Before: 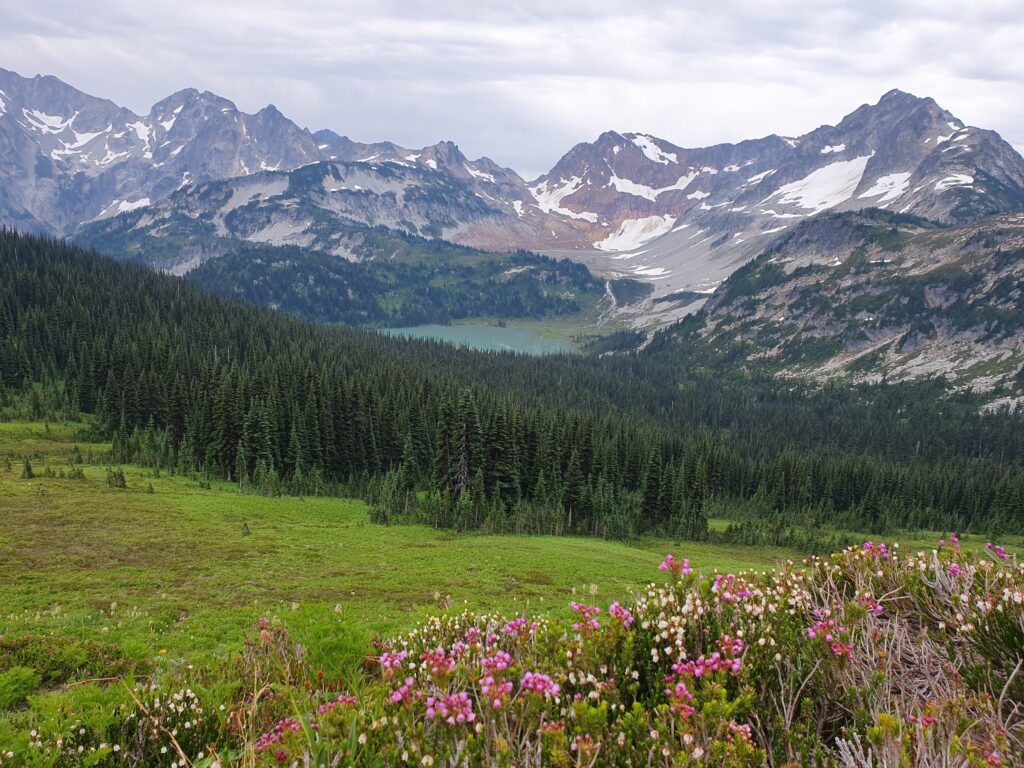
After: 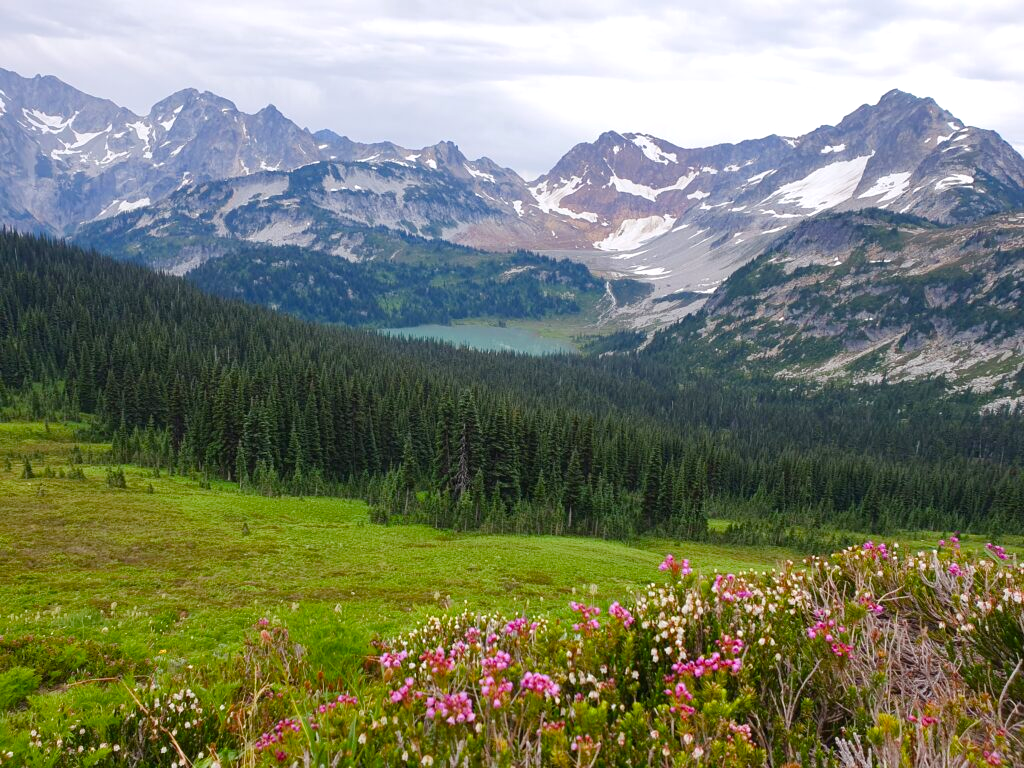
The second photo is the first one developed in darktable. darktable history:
color balance rgb: linear chroma grading › shadows 32%, linear chroma grading › global chroma -2%, linear chroma grading › mid-tones 4%, perceptual saturation grading › global saturation -2%, perceptual saturation grading › highlights -8%, perceptual saturation grading › mid-tones 8%, perceptual saturation grading › shadows 4%, perceptual brilliance grading › highlights 8%, perceptual brilliance grading › mid-tones 4%, perceptual brilliance grading › shadows 2%, global vibrance 16%, saturation formula JzAzBz (2021)
